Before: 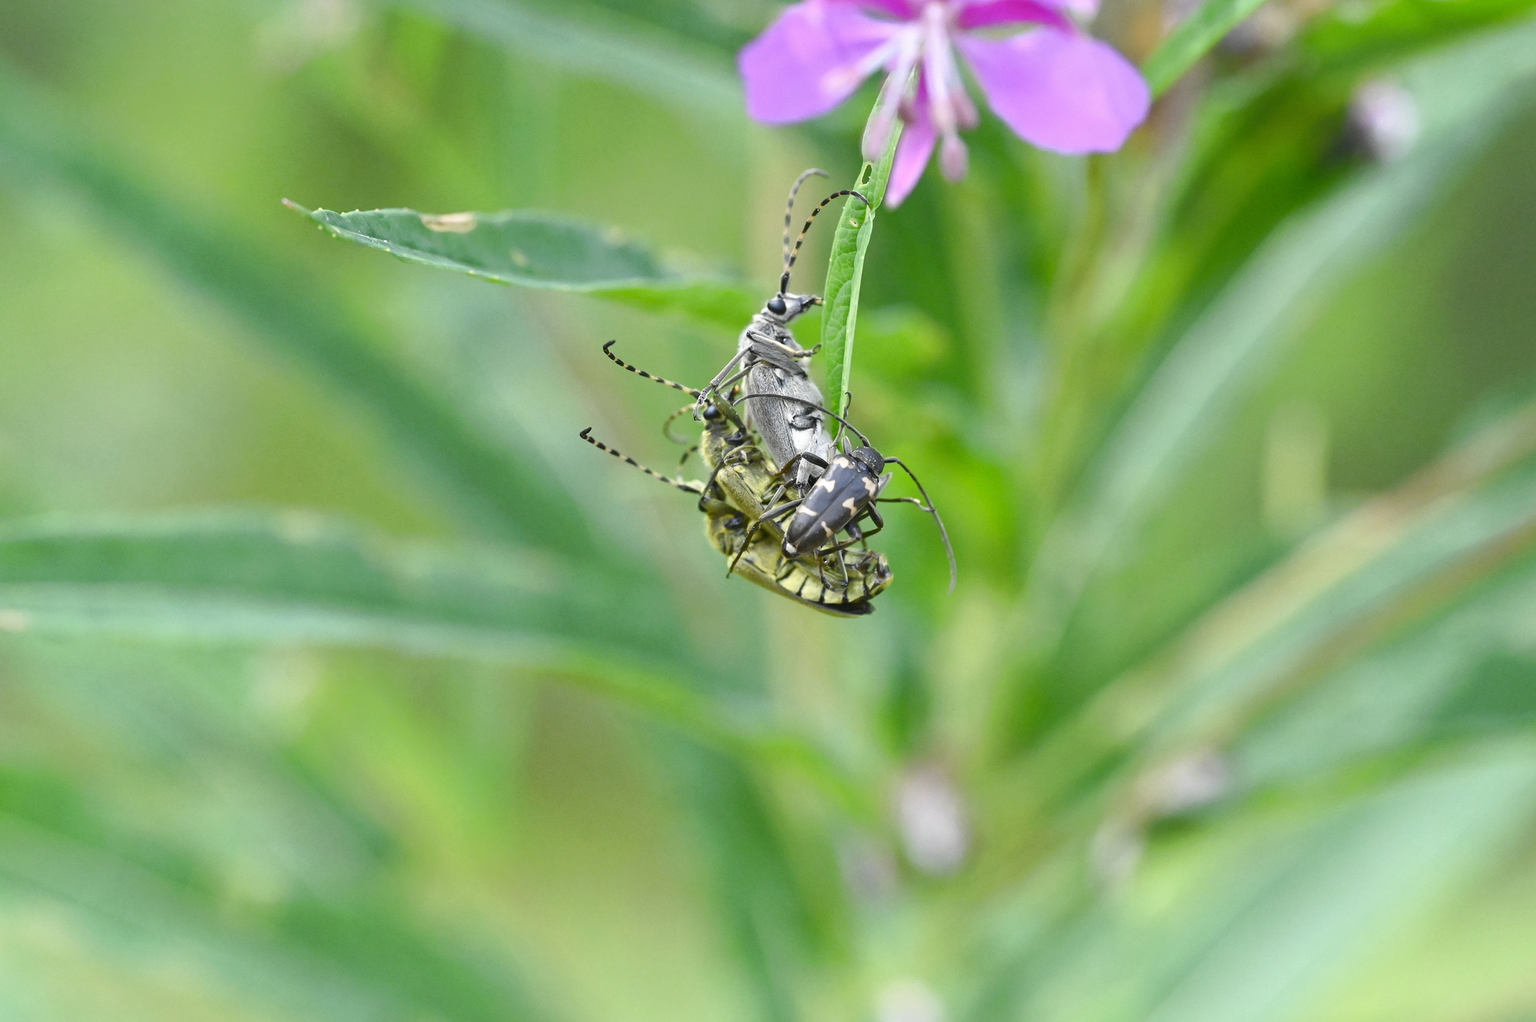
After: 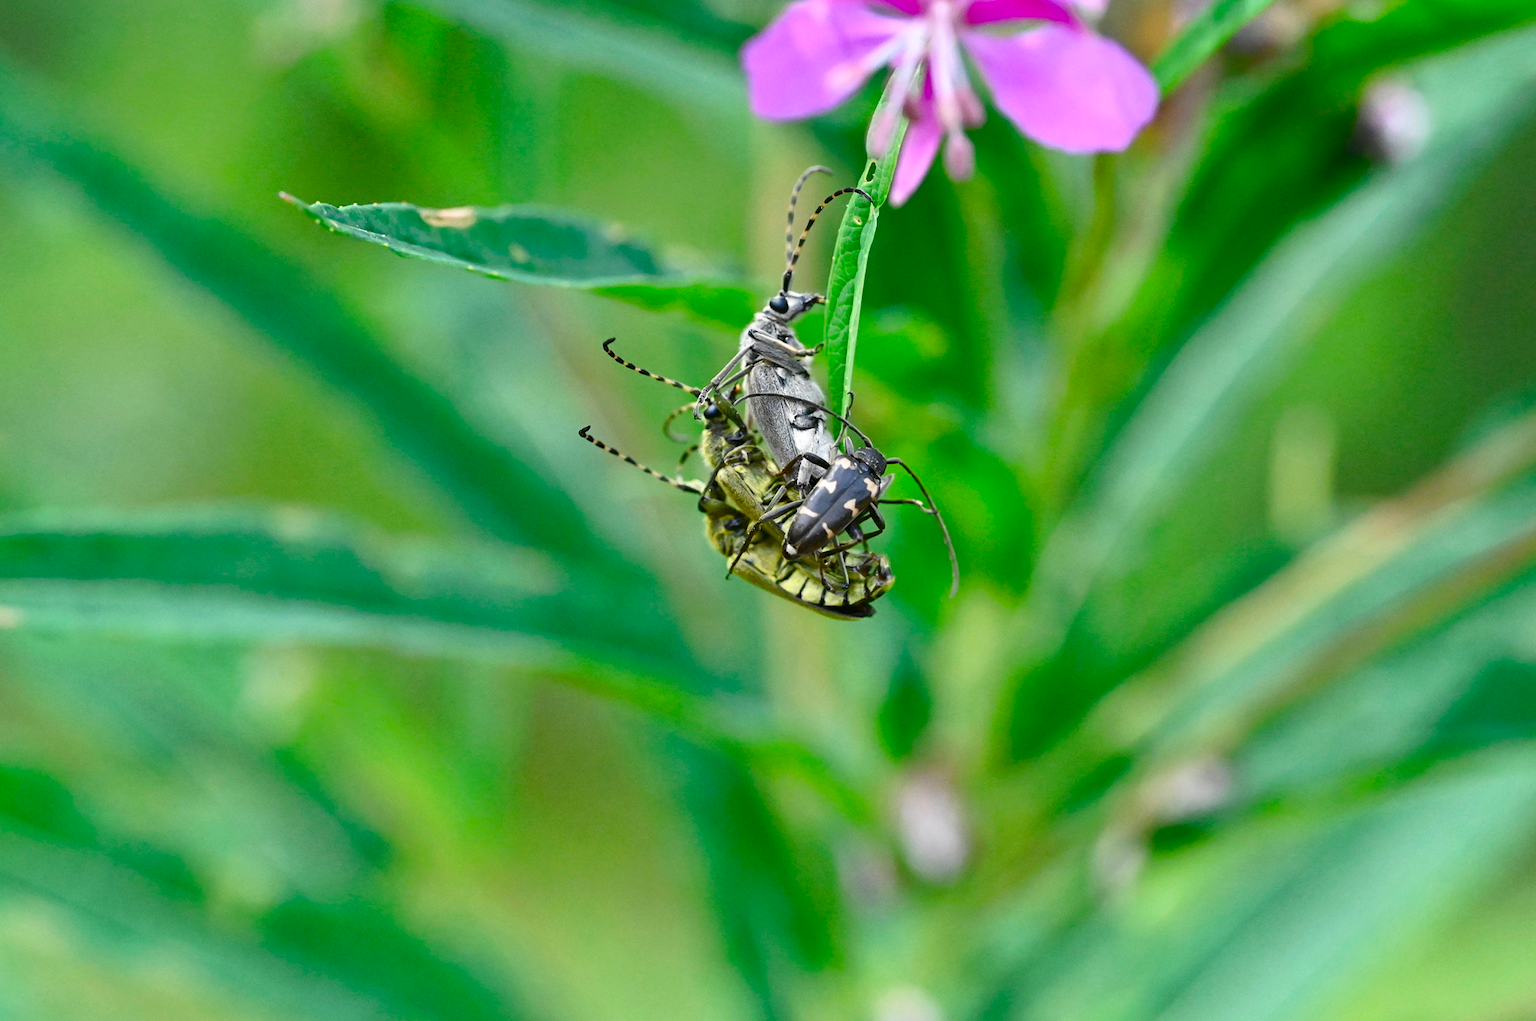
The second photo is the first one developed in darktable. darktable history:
crop and rotate: angle -0.443°
shadows and highlights: soften with gaussian
contrast brightness saturation: contrast 0.118, brightness -0.122, saturation 0.199
